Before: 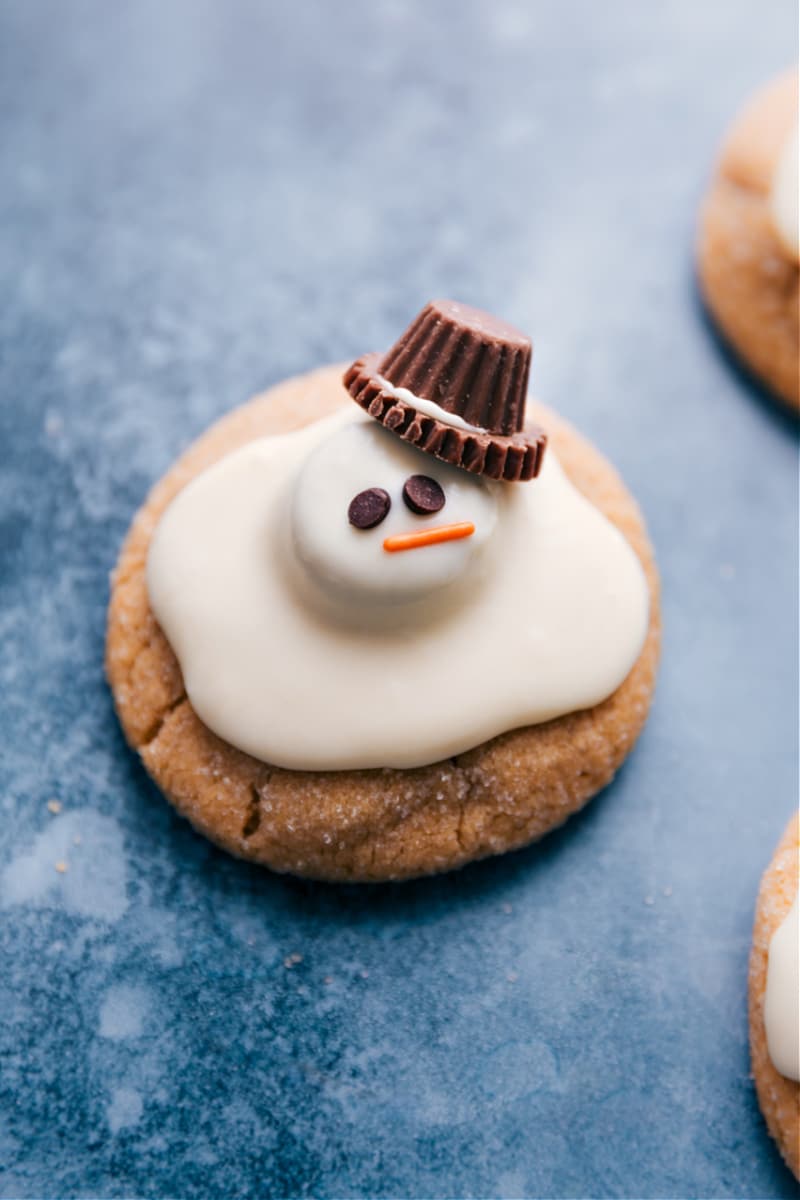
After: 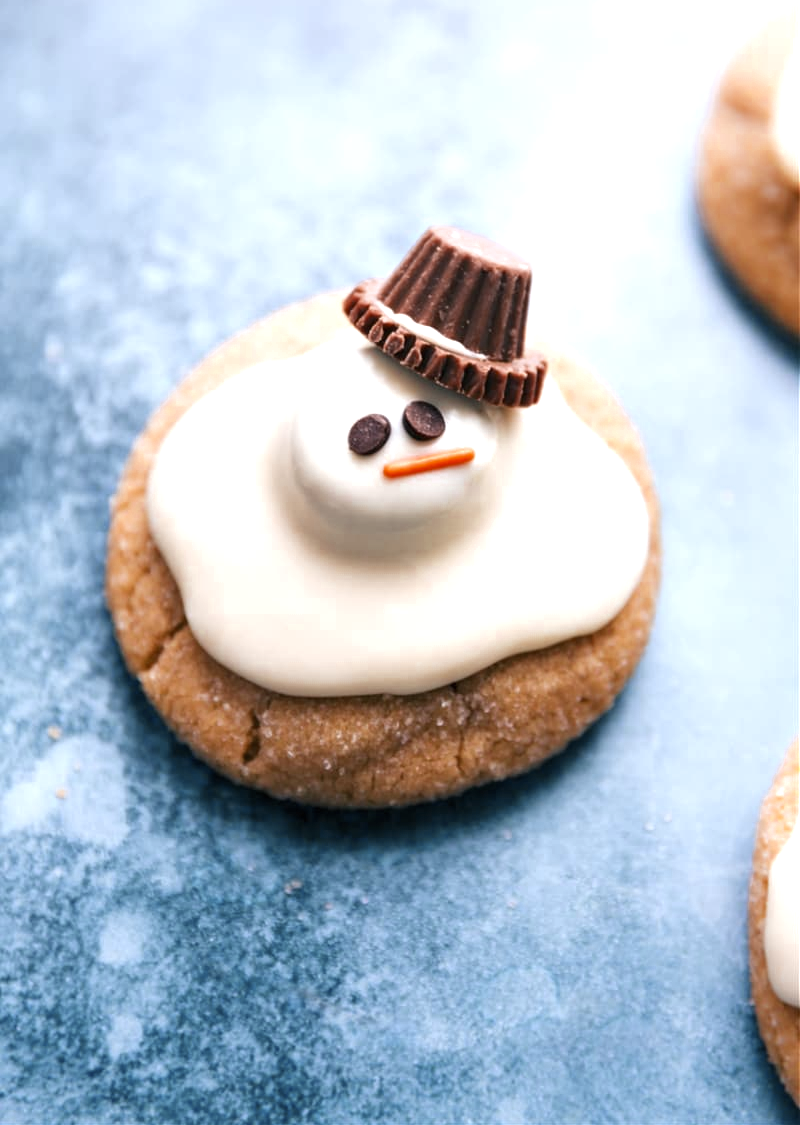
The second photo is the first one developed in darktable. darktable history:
exposure: black level correction 0, exposure 0.7 EV, compensate exposure bias true, compensate highlight preservation false
color zones: curves: ch0 [(0, 0.5) (0.125, 0.4) (0.25, 0.5) (0.375, 0.4) (0.5, 0.4) (0.625, 0.6) (0.75, 0.6) (0.875, 0.5)]; ch1 [(0, 0.35) (0.125, 0.45) (0.25, 0.35) (0.375, 0.35) (0.5, 0.35) (0.625, 0.35) (0.75, 0.45) (0.875, 0.35)]; ch2 [(0, 0.6) (0.125, 0.5) (0.25, 0.5) (0.375, 0.6) (0.5, 0.6) (0.625, 0.5) (0.75, 0.5) (0.875, 0.5)]
crop and rotate: top 6.25%
